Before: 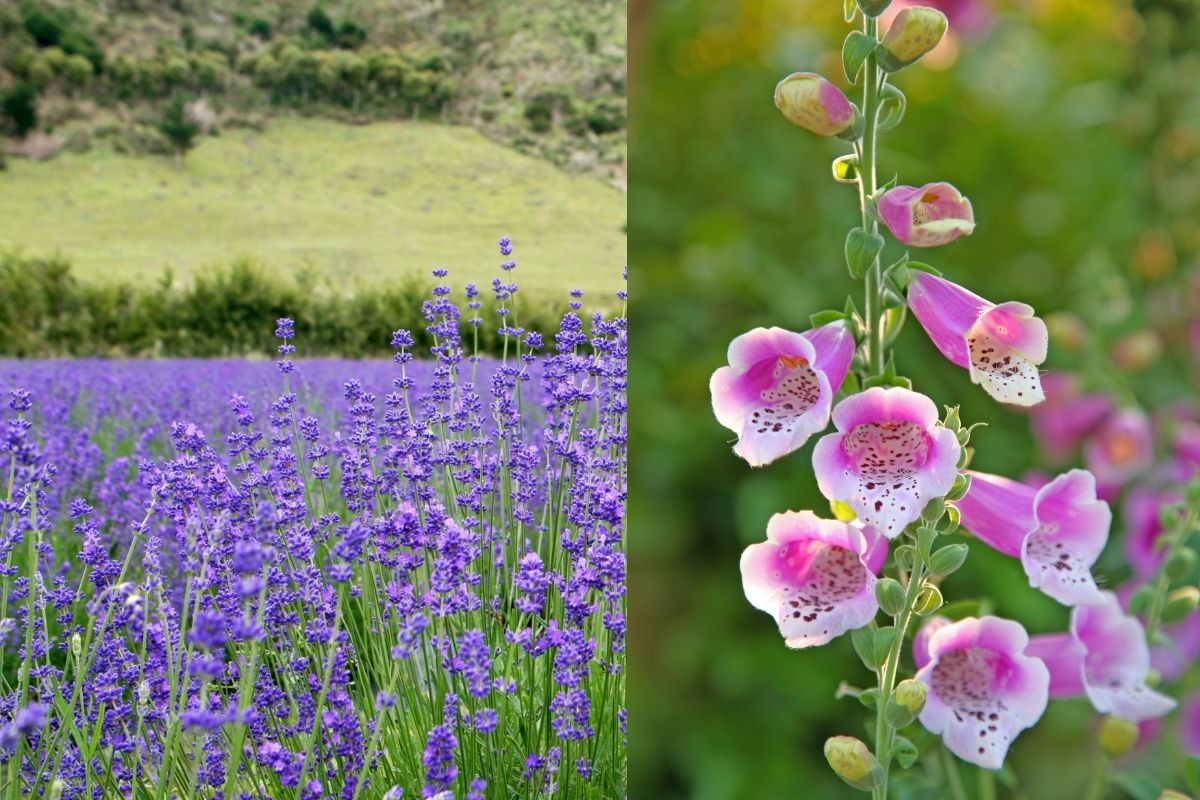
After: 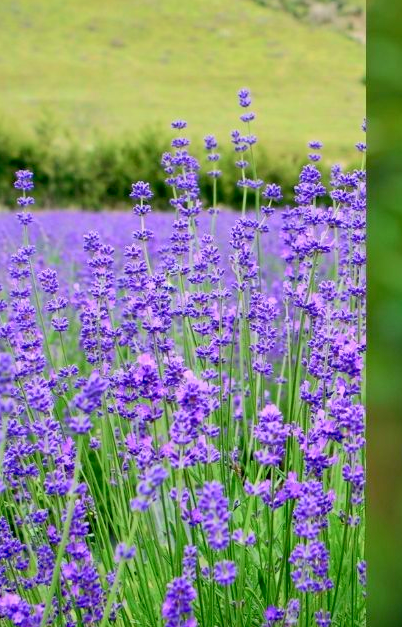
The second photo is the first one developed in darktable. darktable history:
tone curve: curves: ch0 [(0, 0.013) (0.054, 0.018) (0.205, 0.191) (0.289, 0.292) (0.39, 0.424) (0.493, 0.551) (0.666, 0.743) (0.795, 0.841) (1, 0.998)]; ch1 [(0, 0) (0.385, 0.343) (0.439, 0.415) (0.494, 0.495) (0.501, 0.501) (0.51, 0.509) (0.54, 0.552) (0.586, 0.614) (0.66, 0.706) (0.783, 0.804) (1, 1)]; ch2 [(0, 0) (0.32, 0.281) (0.403, 0.399) (0.441, 0.428) (0.47, 0.469) (0.498, 0.496) (0.524, 0.538) (0.566, 0.579) (0.633, 0.665) (0.7, 0.711) (1, 1)], color space Lab, independent channels, preserve colors none
shadows and highlights: on, module defaults
crop and rotate: left 21.77%, top 18.528%, right 44.676%, bottom 2.997%
